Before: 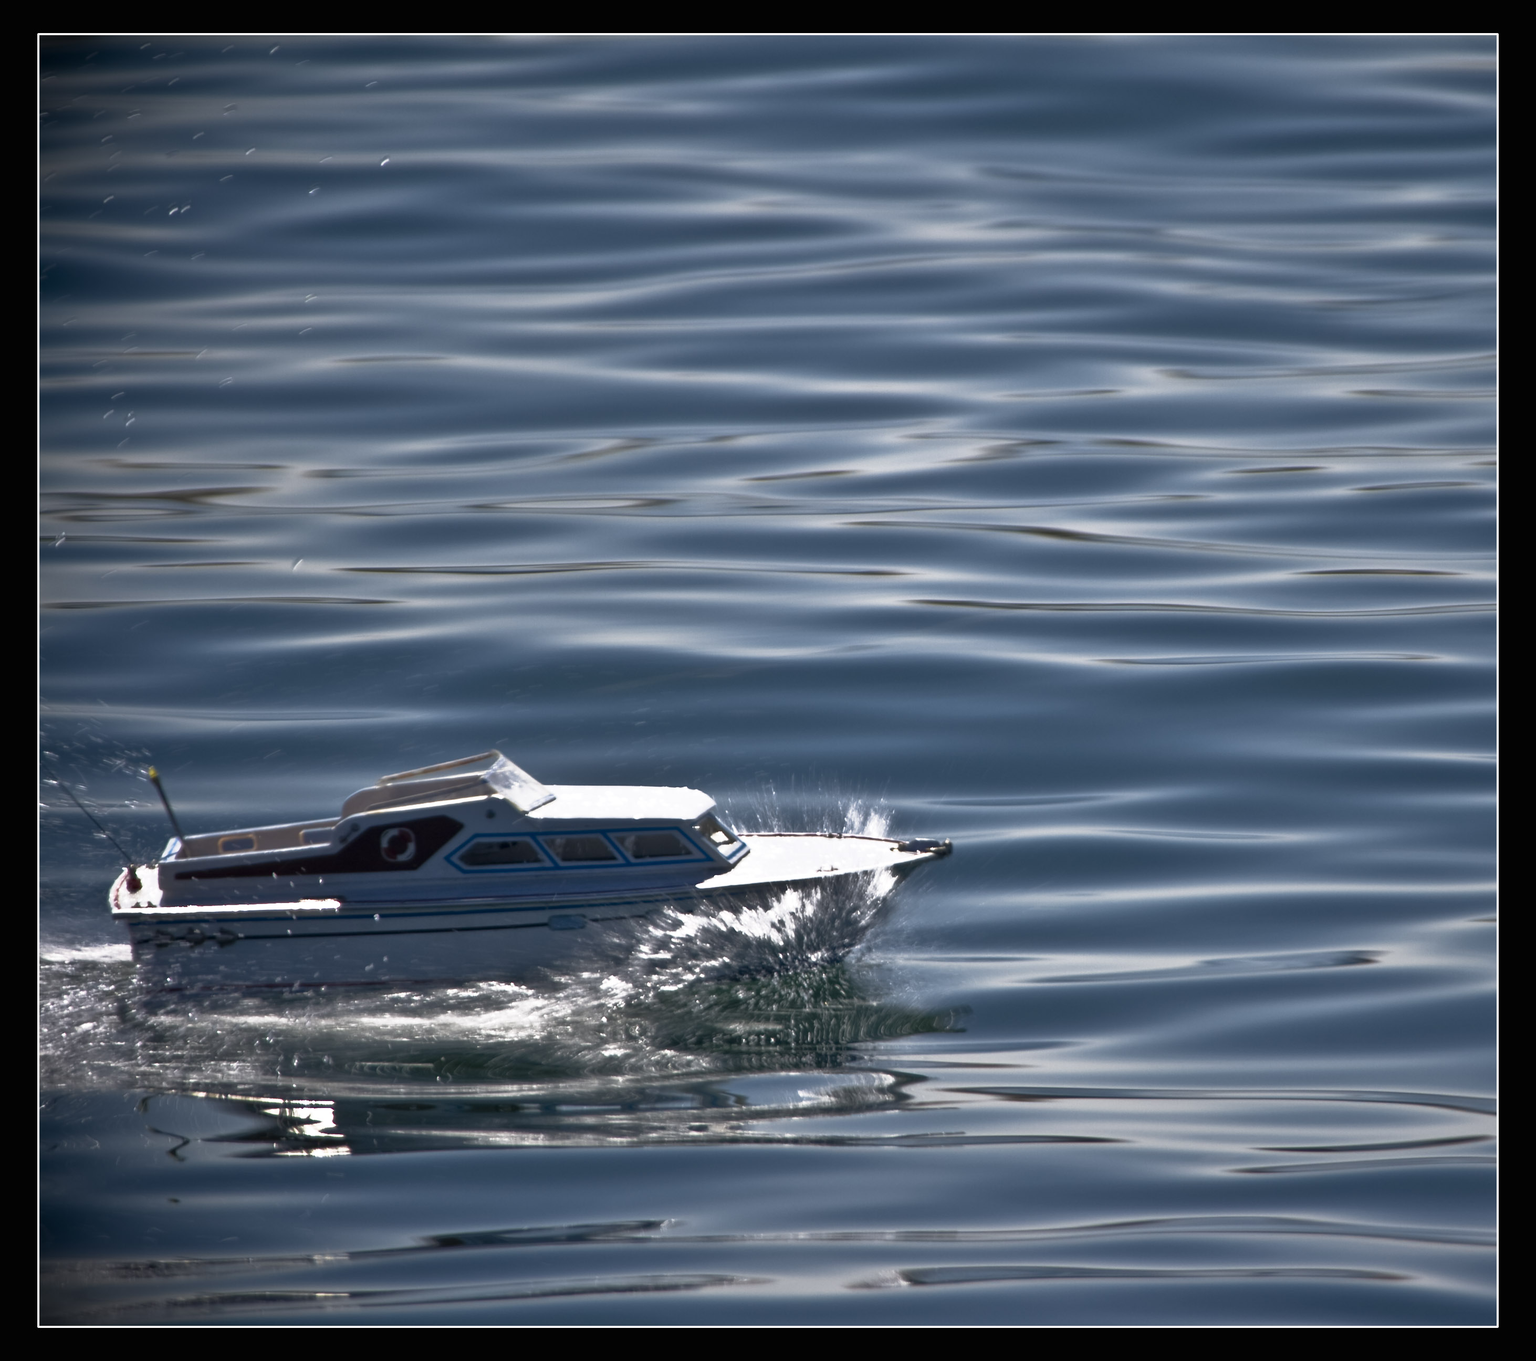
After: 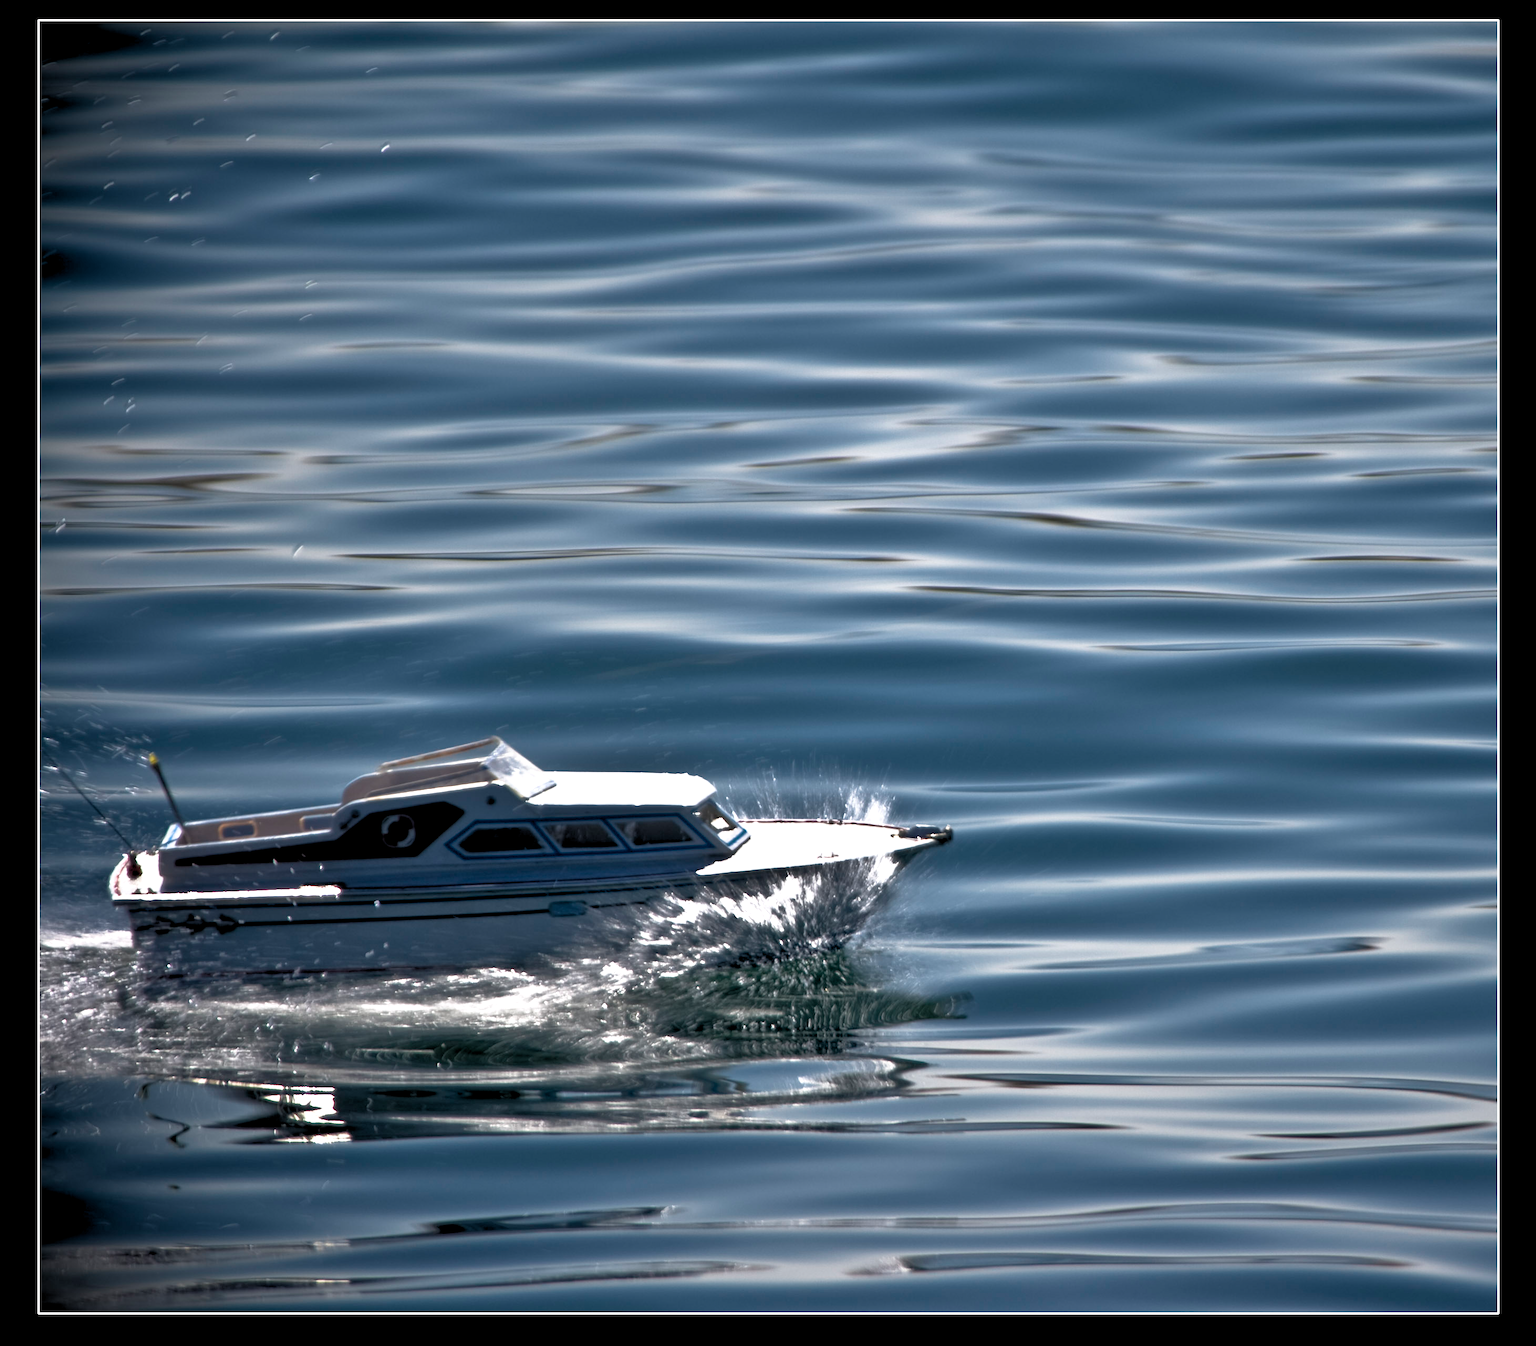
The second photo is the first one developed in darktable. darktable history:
rgb levels: levels [[0.01, 0.419, 0.839], [0, 0.5, 1], [0, 0.5, 1]]
crop: top 1.049%, right 0.001%
